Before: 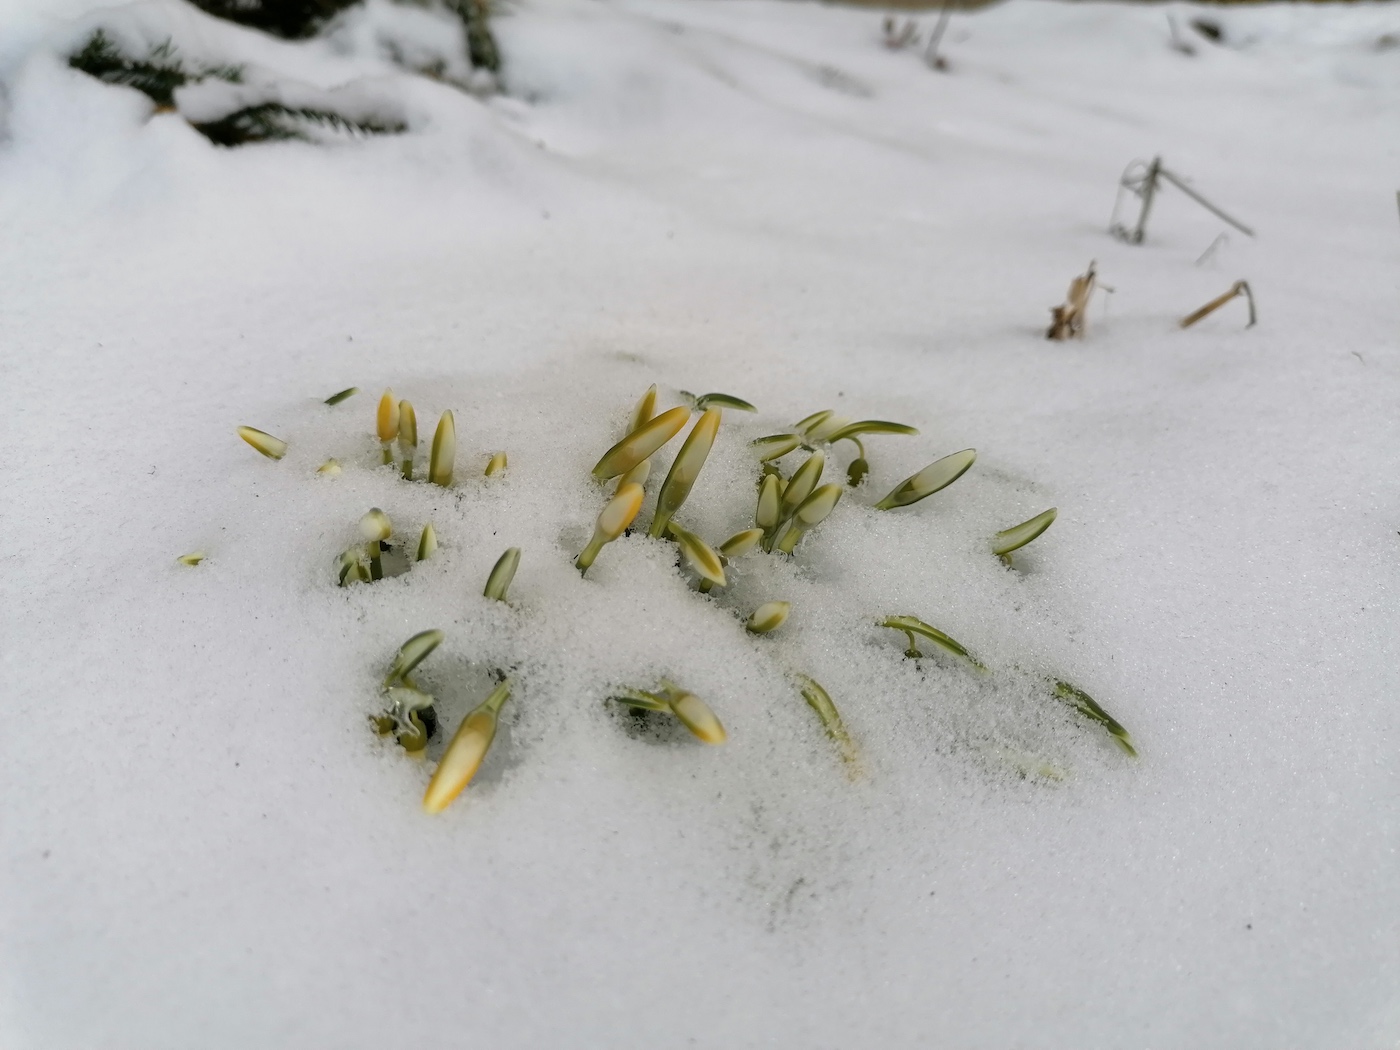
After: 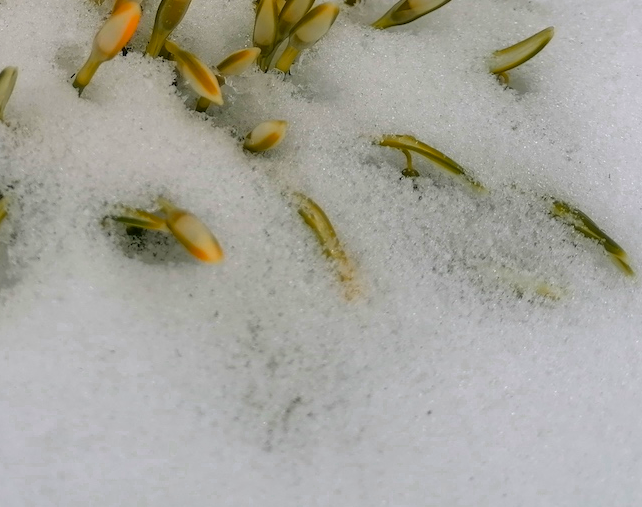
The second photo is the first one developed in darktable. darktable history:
crop: left 35.976%, top 45.819%, right 18.162%, bottom 5.807%
color zones: curves: ch0 [(0.473, 0.374) (0.742, 0.784)]; ch1 [(0.354, 0.737) (0.742, 0.705)]; ch2 [(0.318, 0.421) (0.758, 0.532)]
shadows and highlights: shadows 10, white point adjustment 1, highlights -40
